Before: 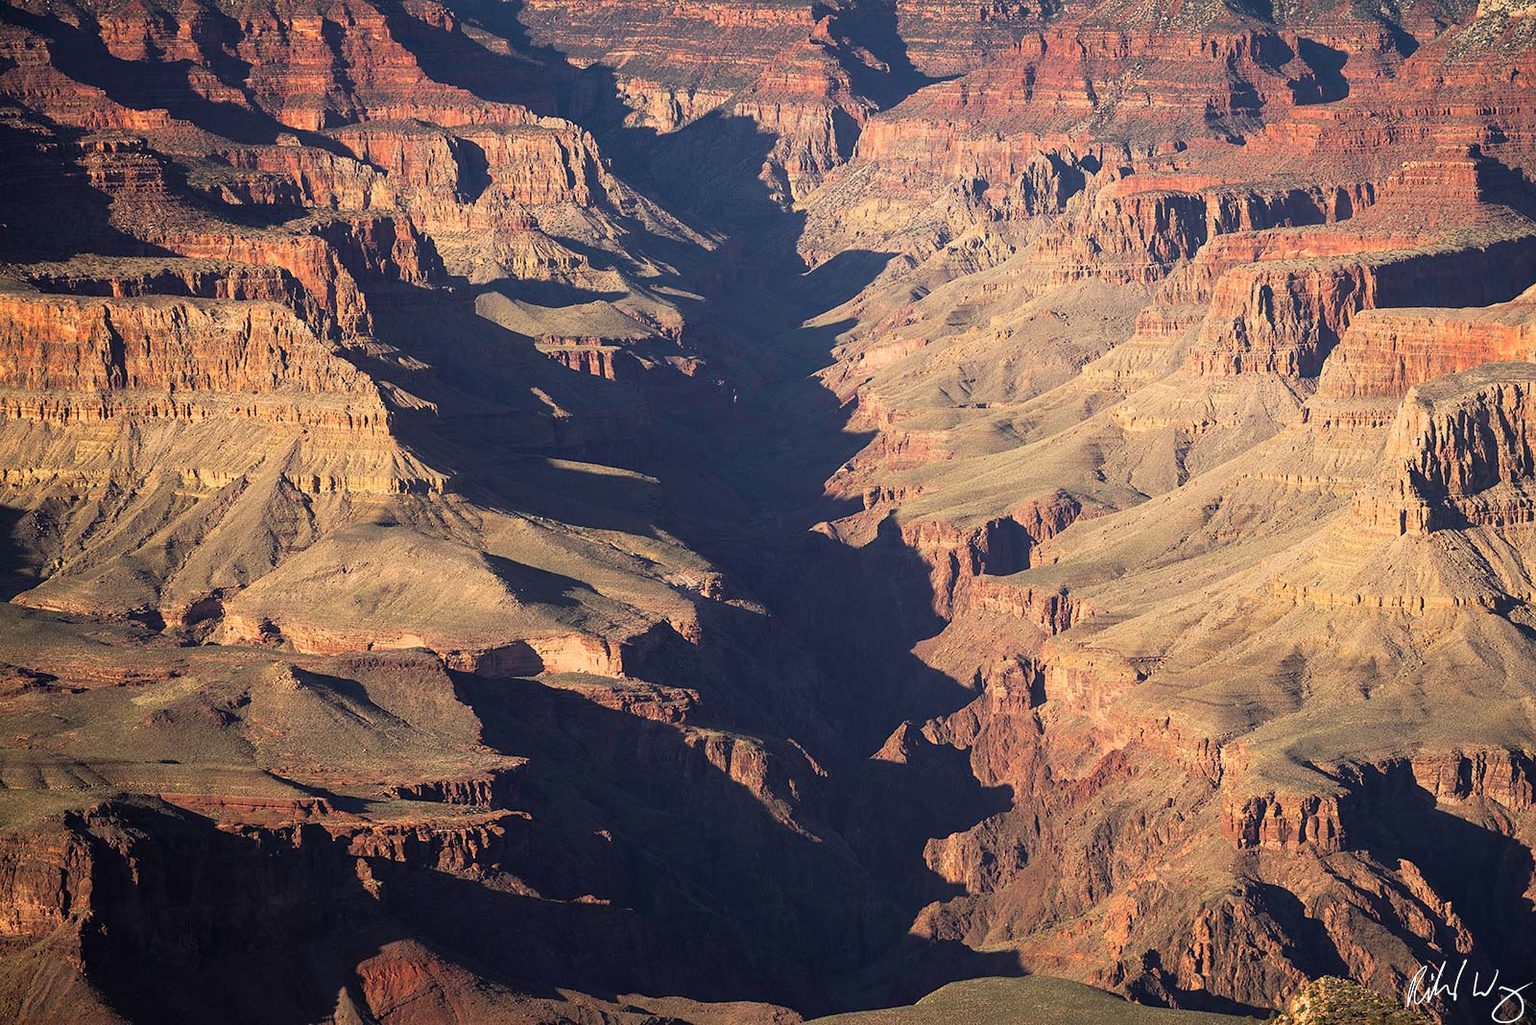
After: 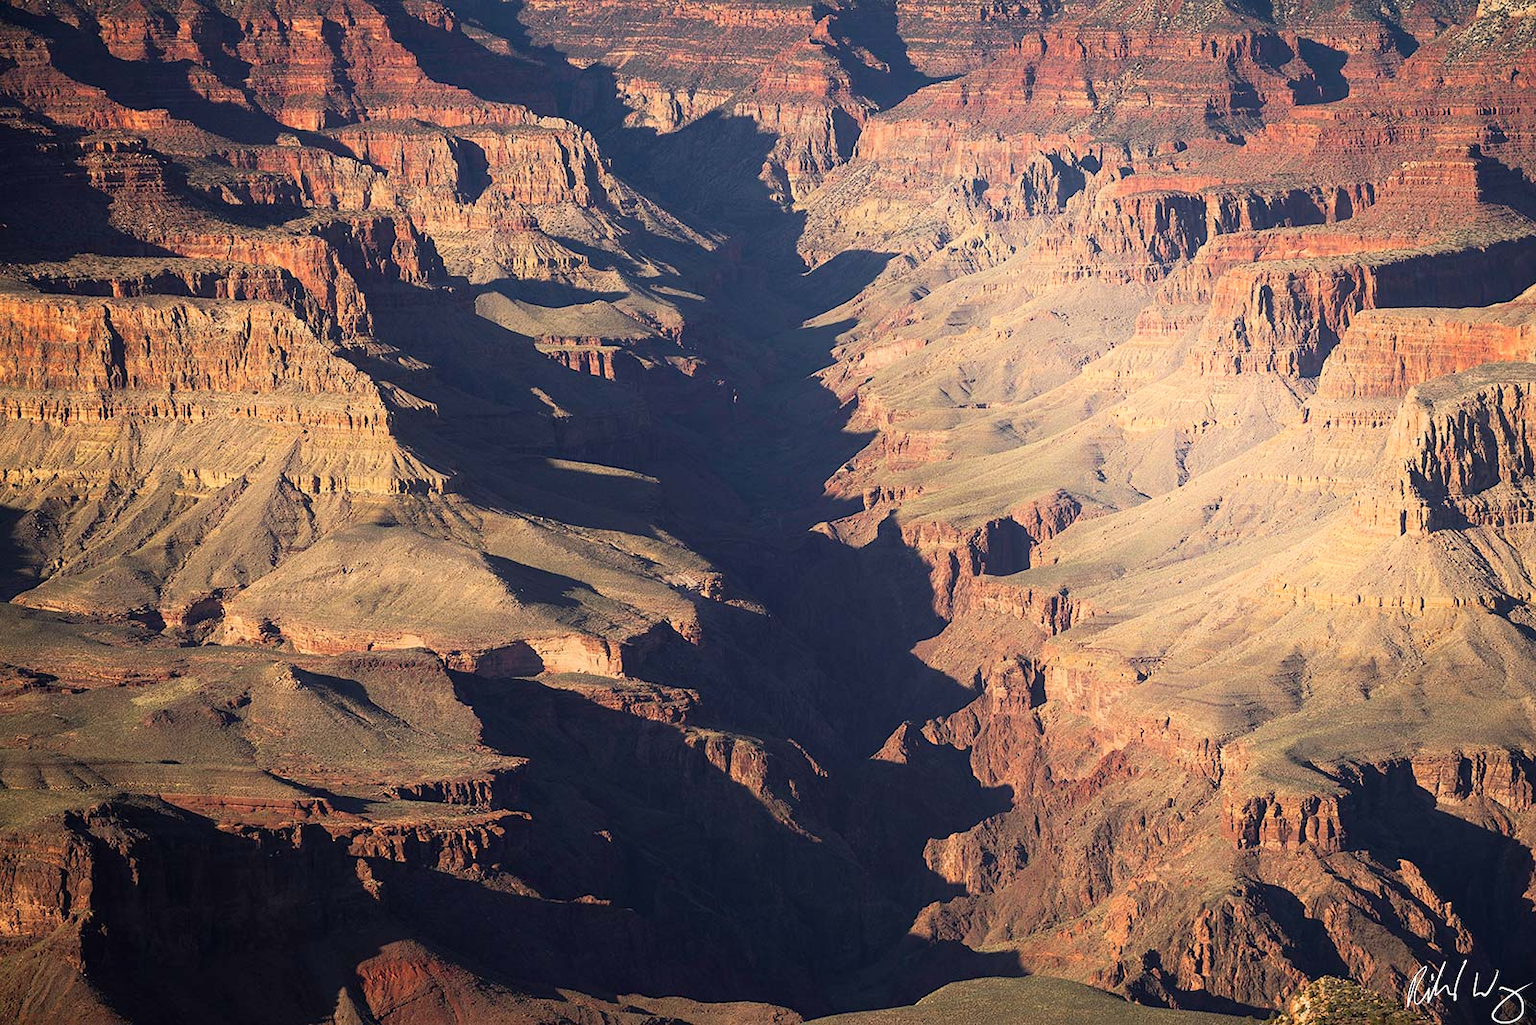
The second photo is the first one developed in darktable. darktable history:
shadows and highlights: shadows -20.73, highlights 98.16, soften with gaussian
